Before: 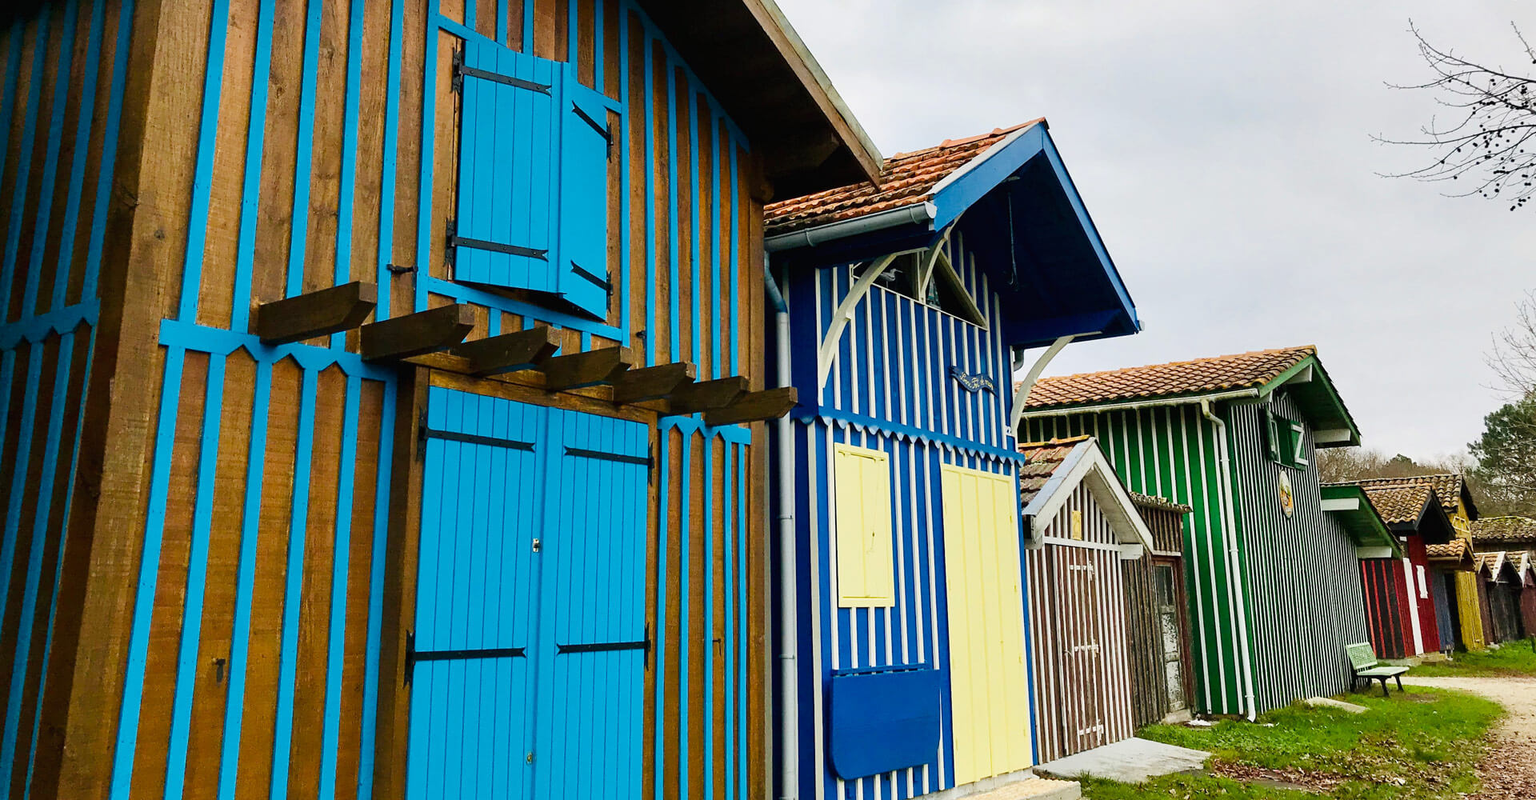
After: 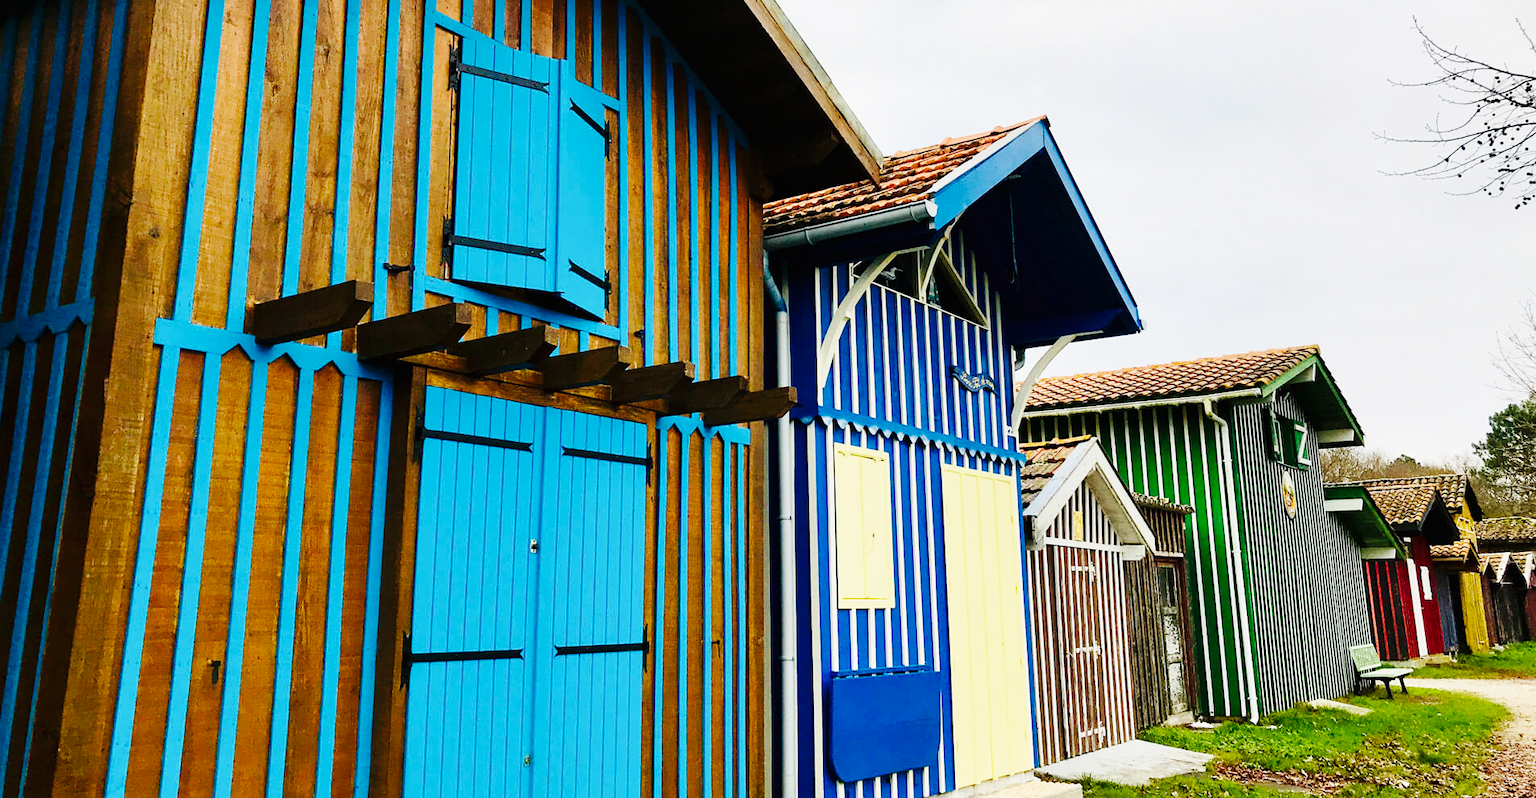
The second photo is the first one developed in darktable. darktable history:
crop: left 0.434%, top 0.485%, right 0.244%, bottom 0.386%
base curve: curves: ch0 [(0, 0) (0.036, 0.025) (0.121, 0.166) (0.206, 0.329) (0.605, 0.79) (1, 1)], preserve colors none
